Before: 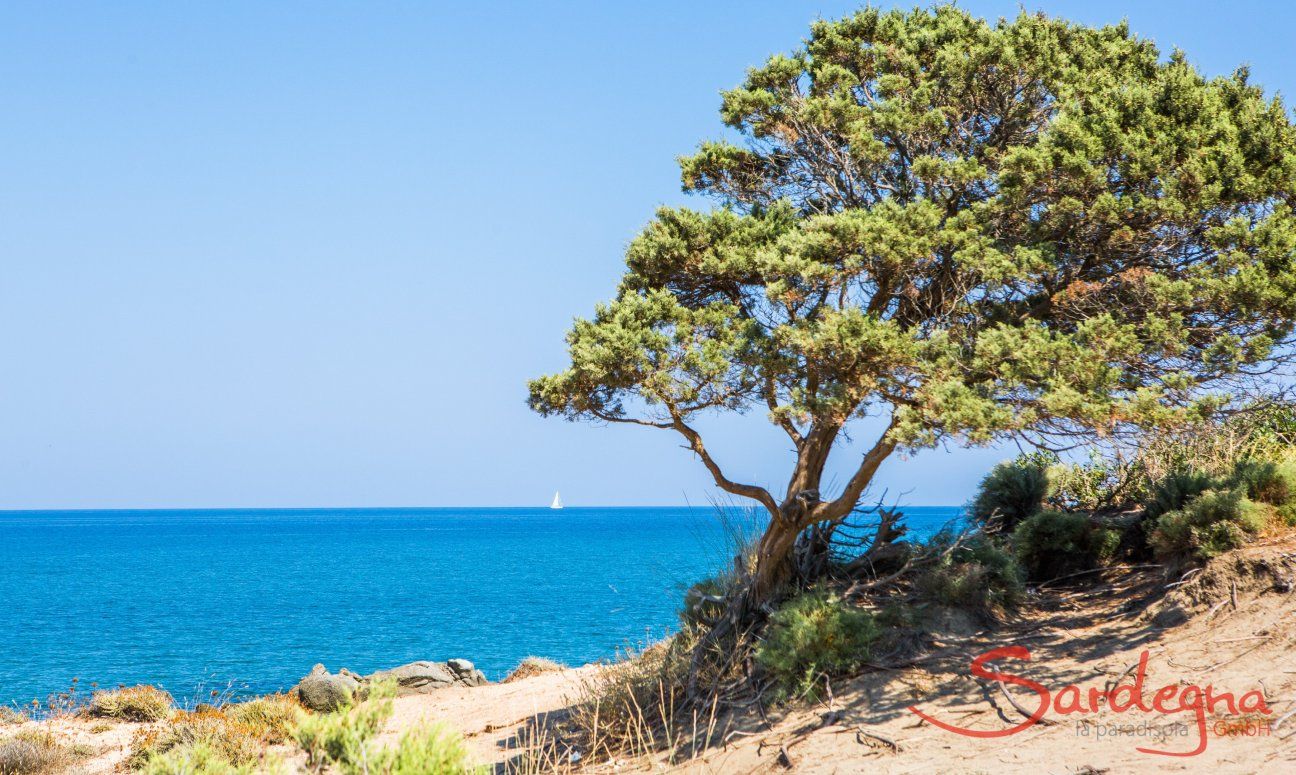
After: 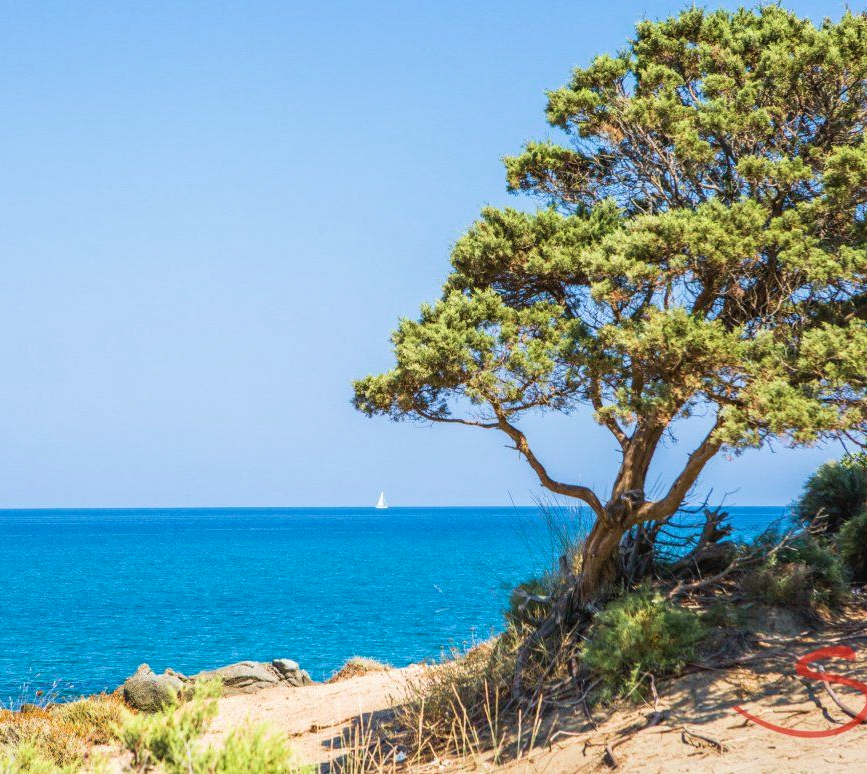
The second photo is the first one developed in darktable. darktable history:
velvia: on, module defaults
local contrast: detail 109%
crop and rotate: left 13.533%, right 19.531%
